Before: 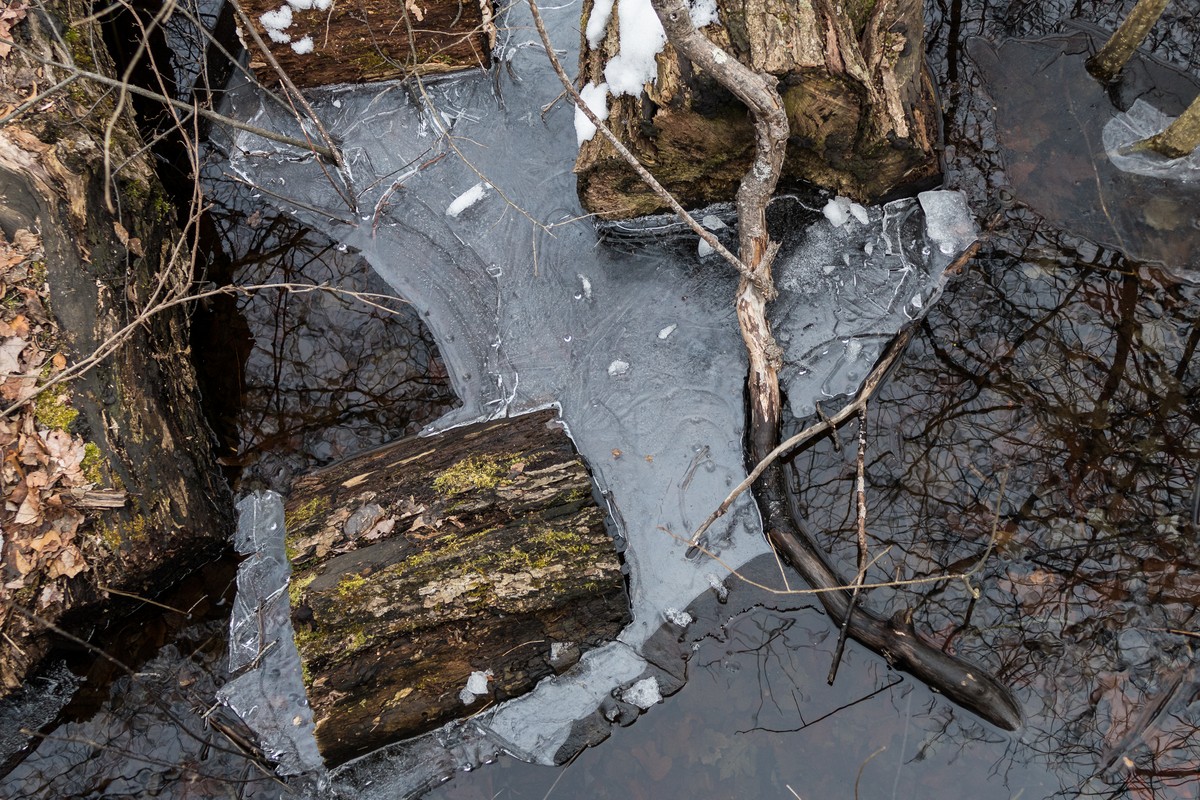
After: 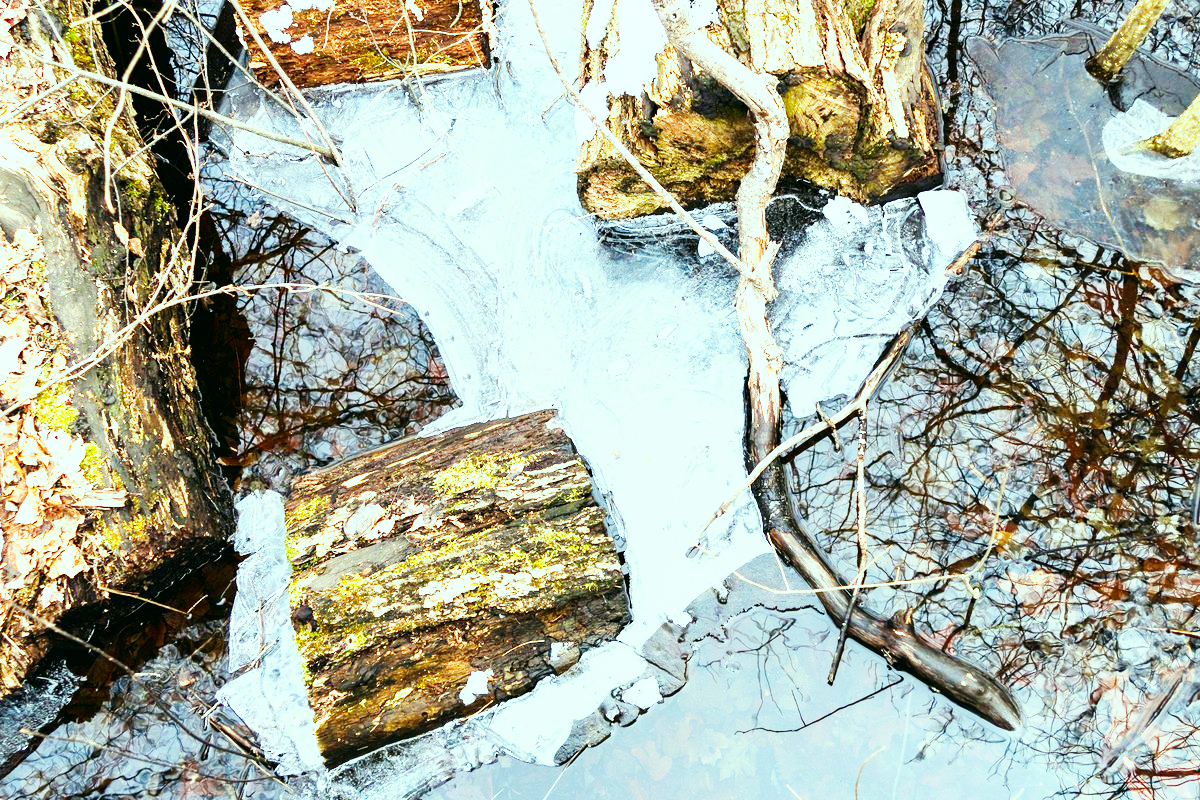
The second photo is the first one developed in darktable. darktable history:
color correction: highlights a* -7.4, highlights b* 1.56, shadows a* -3.22, saturation 1.4
exposure: black level correction 0, exposure 1.404 EV, compensate highlight preservation false
base curve: curves: ch0 [(0, 0) (0.007, 0.004) (0.027, 0.03) (0.046, 0.07) (0.207, 0.54) (0.442, 0.872) (0.673, 0.972) (1, 1)], preserve colors none
